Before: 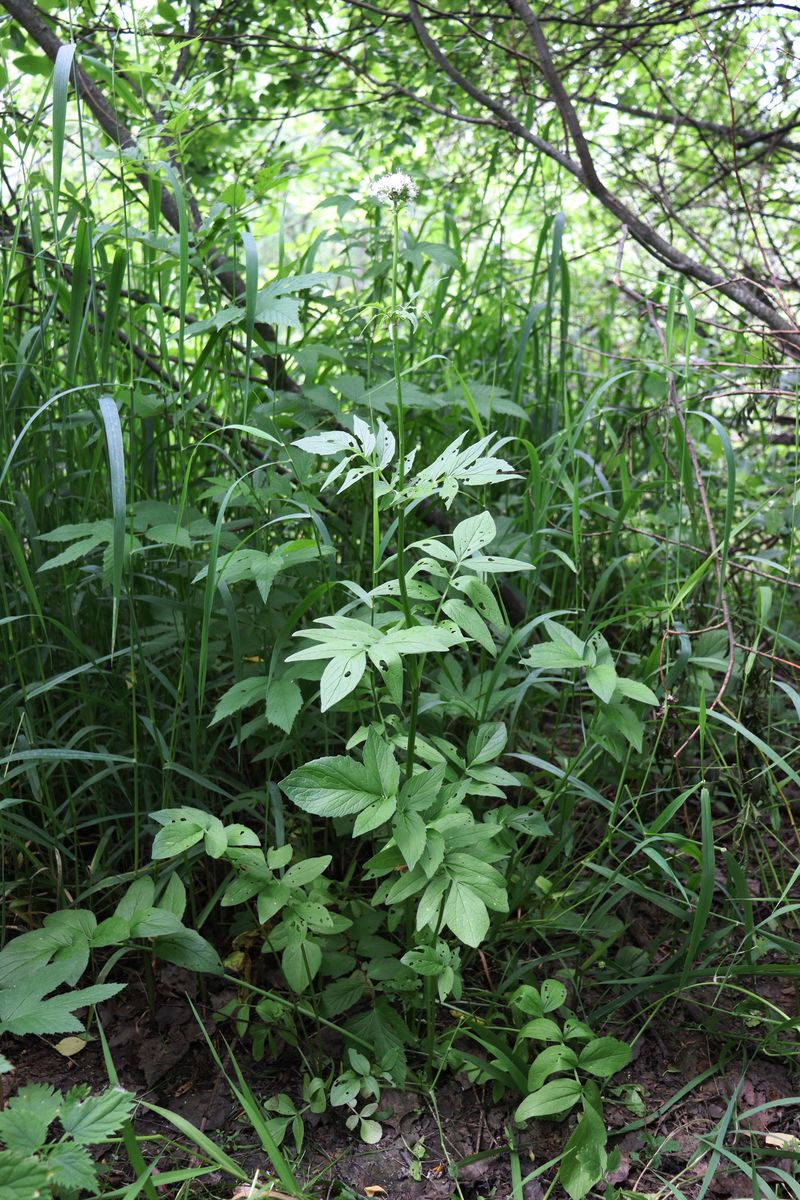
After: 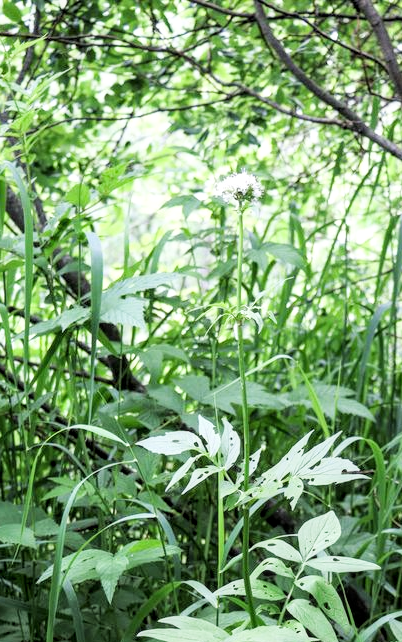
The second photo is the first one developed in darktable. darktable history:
exposure: exposure 0.602 EV, compensate highlight preservation false
local contrast: detail 130%
crop: left 19.42%, right 30.268%, bottom 46.422%
filmic rgb: black relative exposure -5 EV, white relative exposure 3.54 EV, hardness 3.17, contrast 1.186, highlights saturation mix -31.31%
